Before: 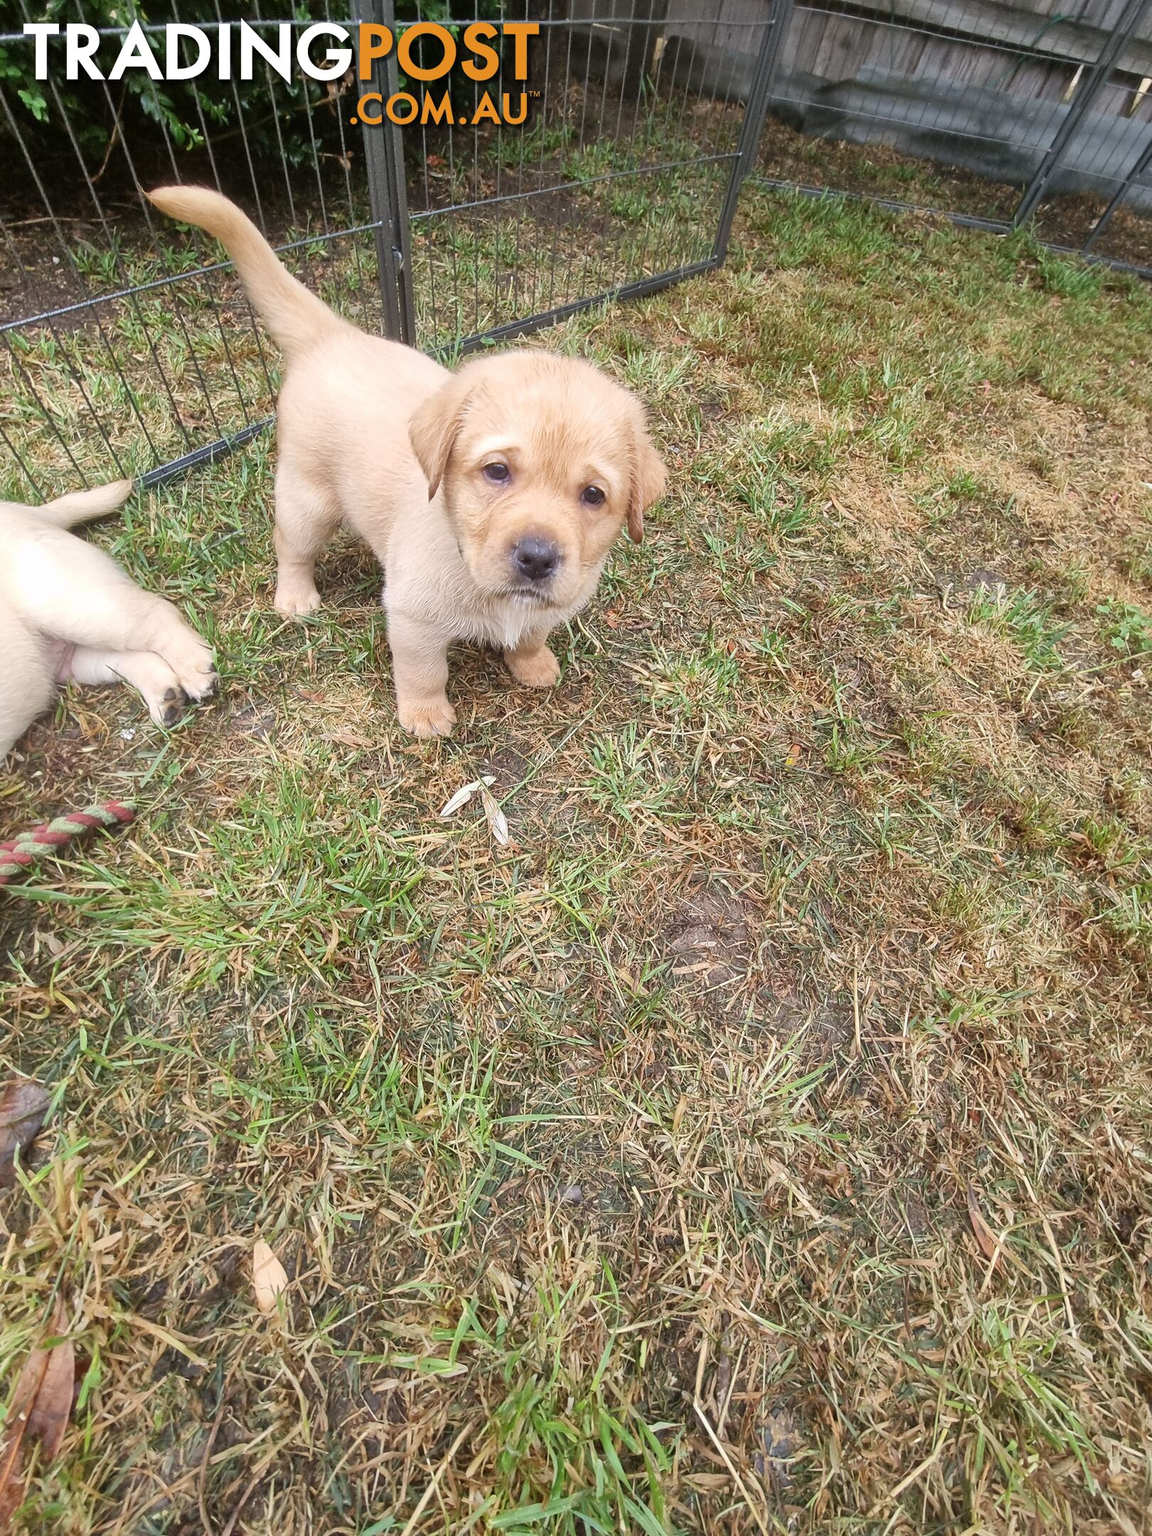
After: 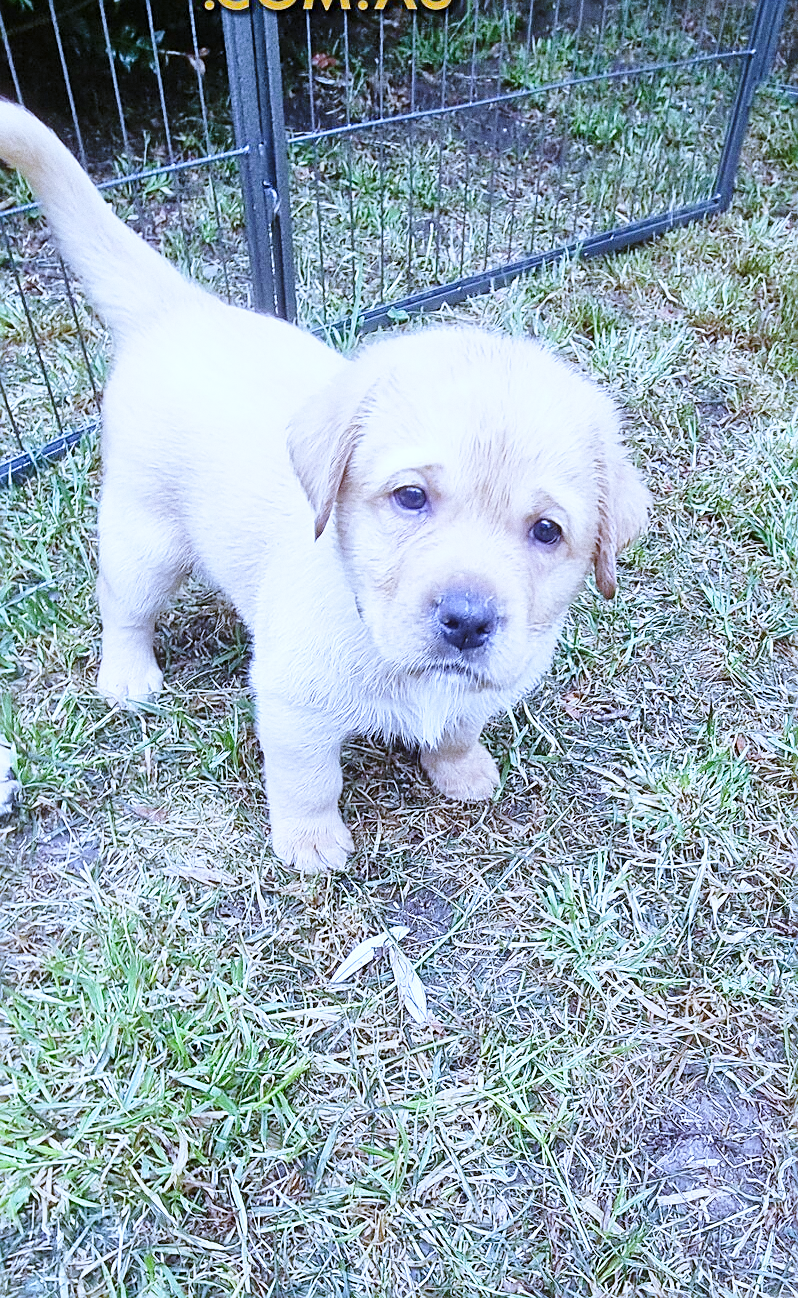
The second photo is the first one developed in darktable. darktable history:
grain: coarseness 3.21 ISO
base curve: curves: ch0 [(0, 0) (0.028, 0.03) (0.121, 0.232) (0.46, 0.748) (0.859, 0.968) (1, 1)], preserve colors none
sharpen: on, module defaults
white balance: red 0.766, blue 1.537
crop: left 17.835%, top 7.675%, right 32.881%, bottom 32.213%
